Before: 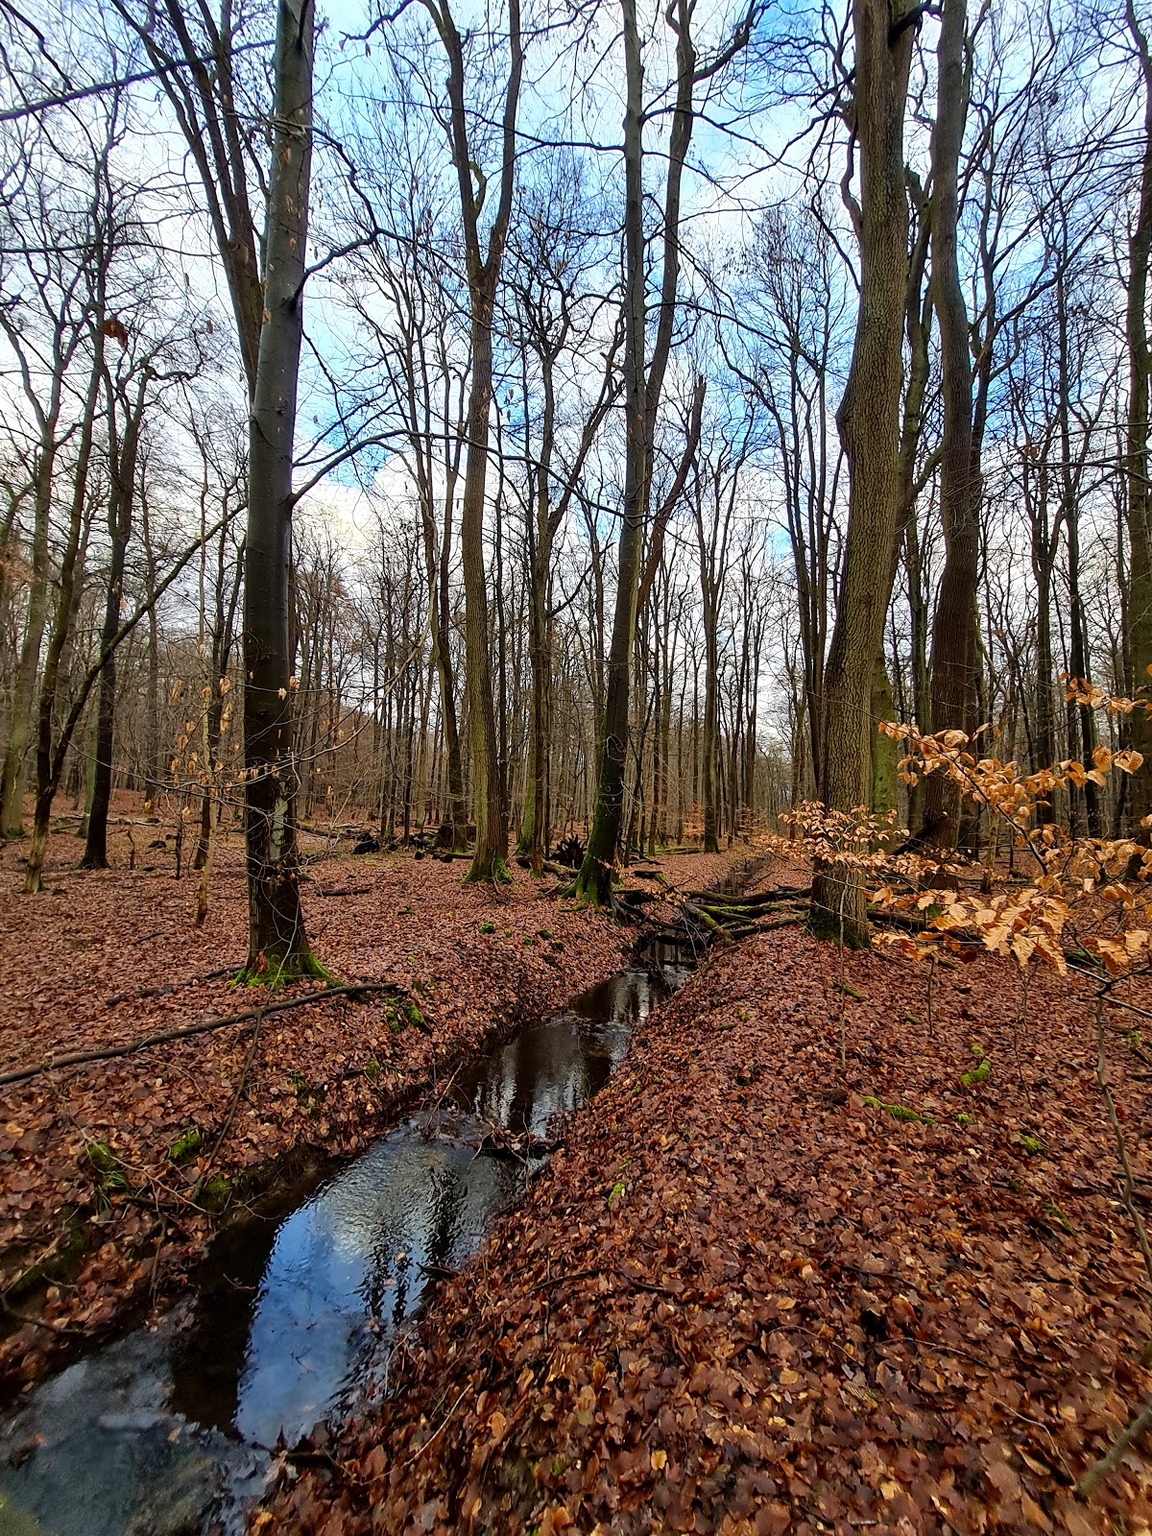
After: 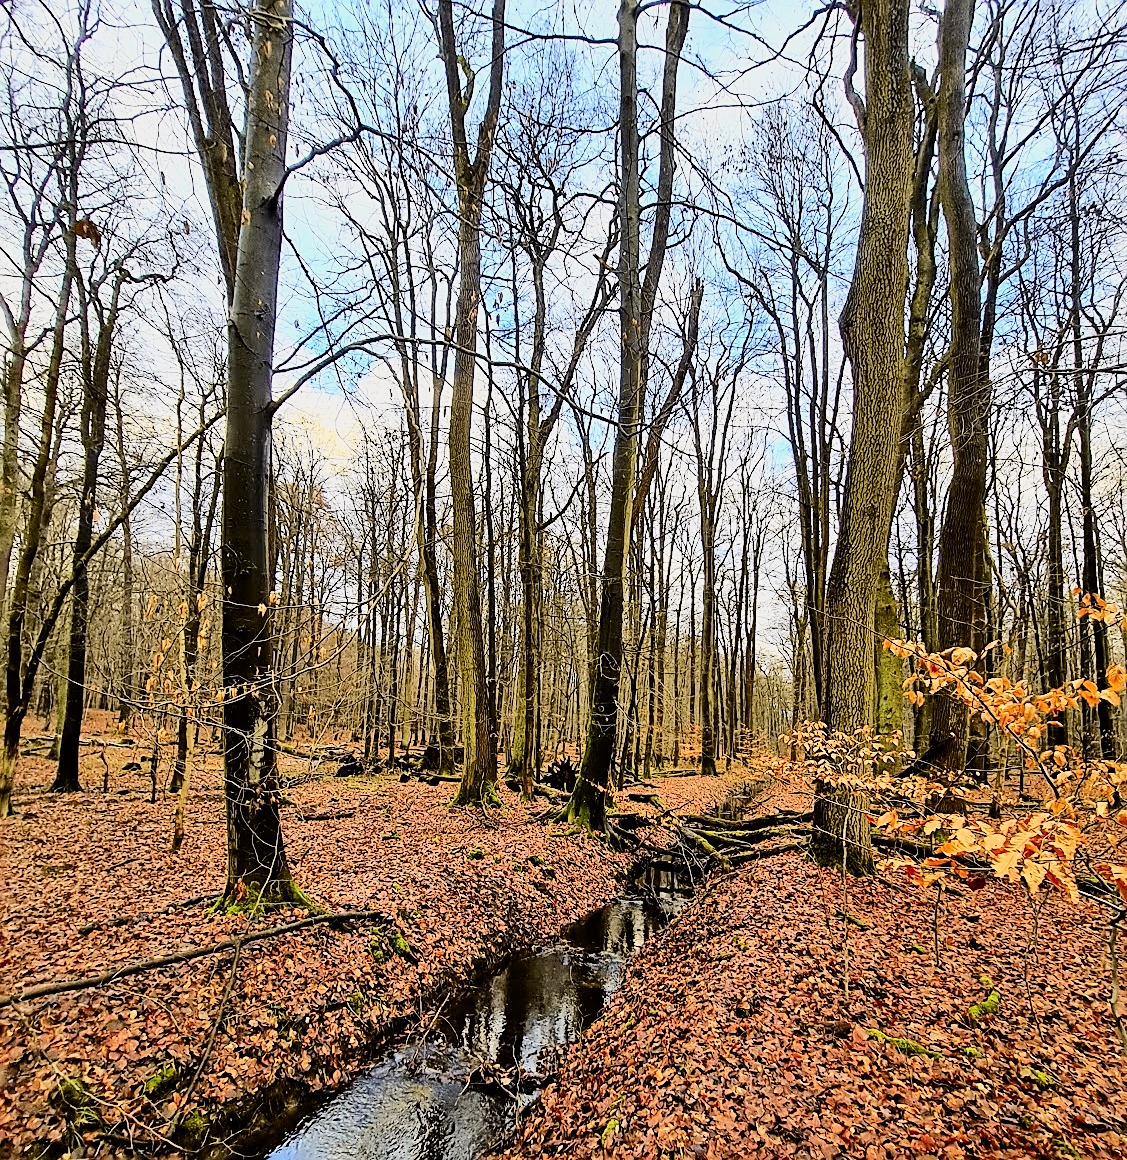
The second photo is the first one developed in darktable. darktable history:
filmic rgb: black relative exposure -7.1 EV, white relative exposure 5.35 EV, hardness 3.03, color science v6 (2022)
exposure: exposure 0.752 EV, compensate highlight preservation false
contrast brightness saturation: contrast 0.096, brightness 0.029, saturation 0.088
sharpen: on, module defaults
shadows and highlights: shadows 37.05, highlights -27.02, soften with gaussian
tone curve: curves: ch0 [(0, 0) (0.239, 0.248) (0.508, 0.606) (0.828, 0.878) (1, 1)]; ch1 [(0, 0) (0.401, 0.42) (0.45, 0.464) (0.492, 0.498) (0.511, 0.507) (0.561, 0.549) (0.688, 0.726) (1, 1)]; ch2 [(0, 0) (0.411, 0.433) (0.5, 0.504) (0.545, 0.574) (1, 1)], color space Lab, independent channels, preserve colors none
crop: left 2.677%, top 7.121%, right 3.337%, bottom 20.366%
